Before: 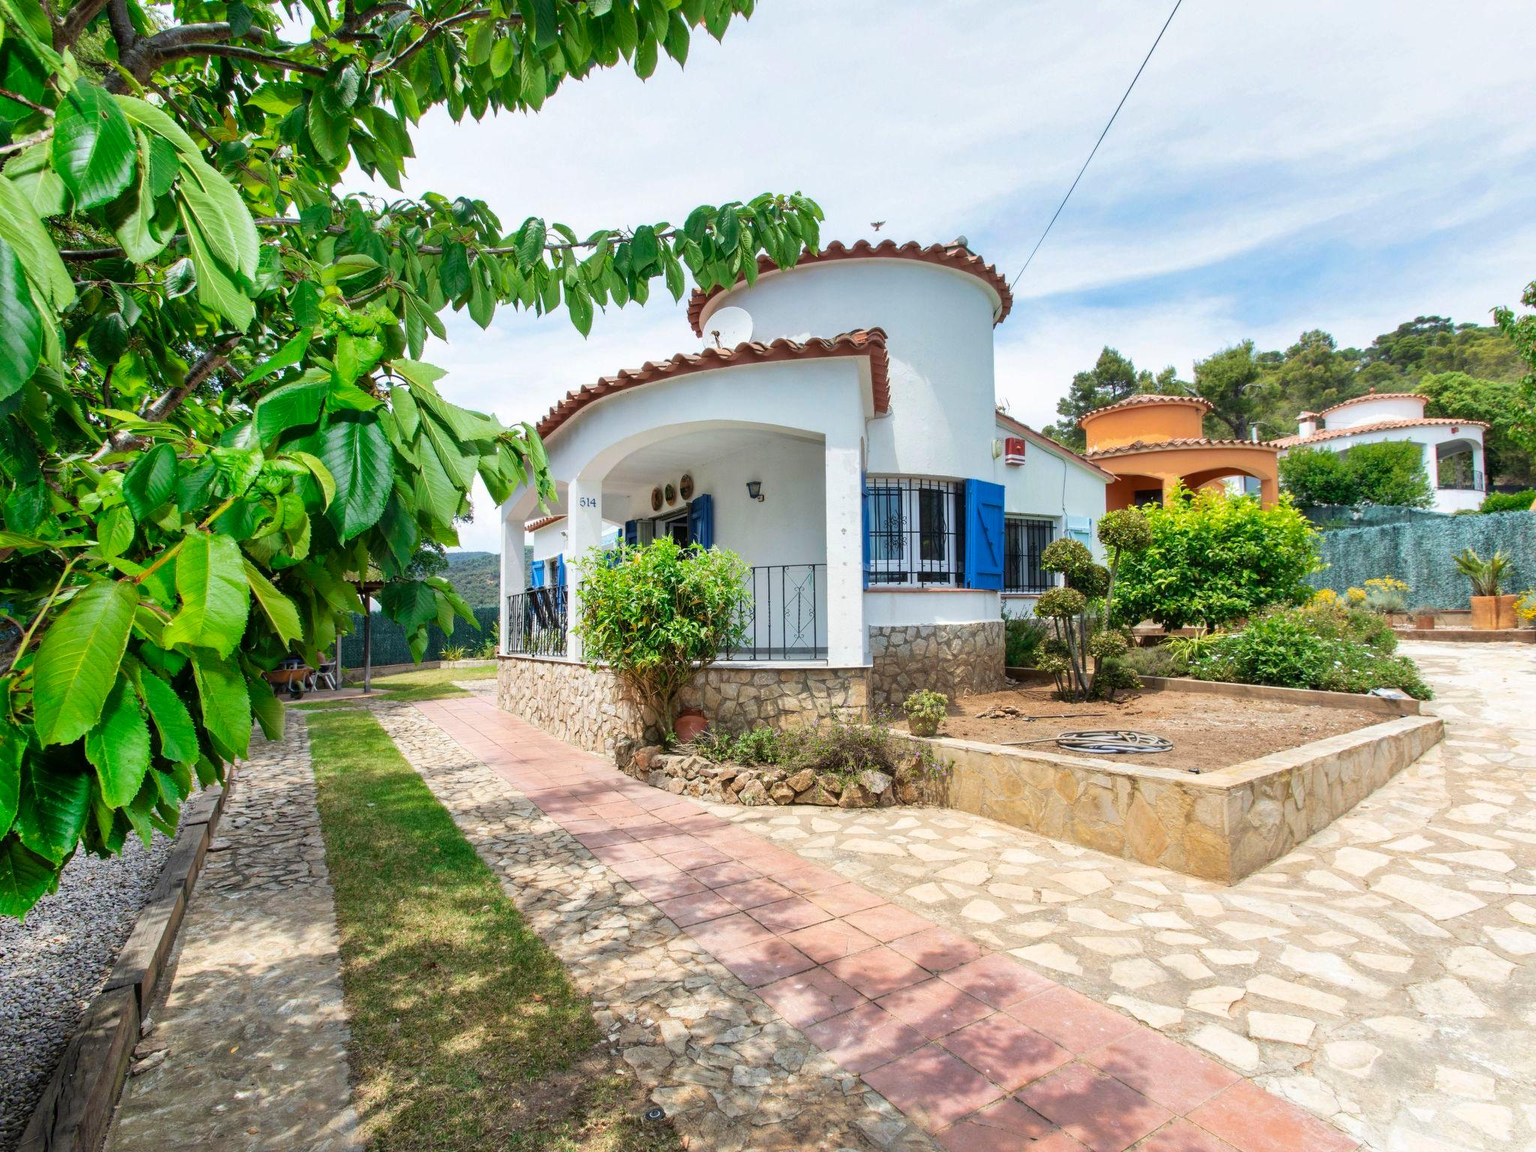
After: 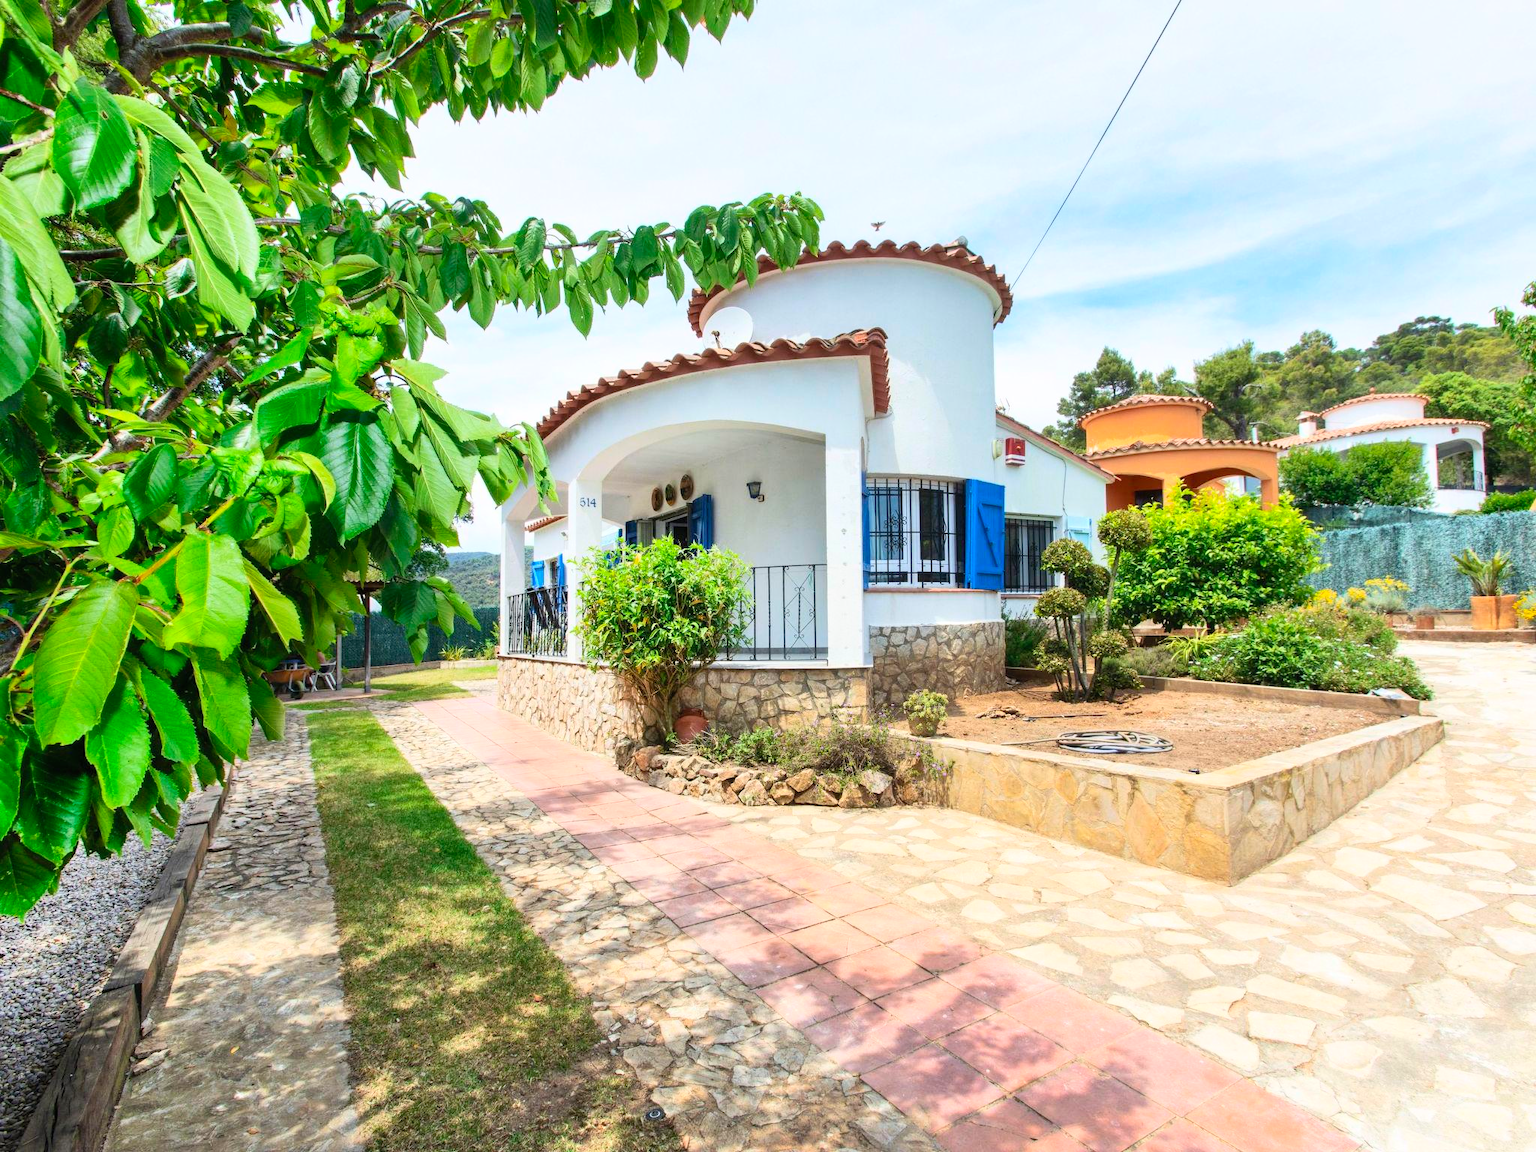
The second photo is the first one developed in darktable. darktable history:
contrast brightness saturation: contrast 0.202, brightness 0.157, saturation 0.223
